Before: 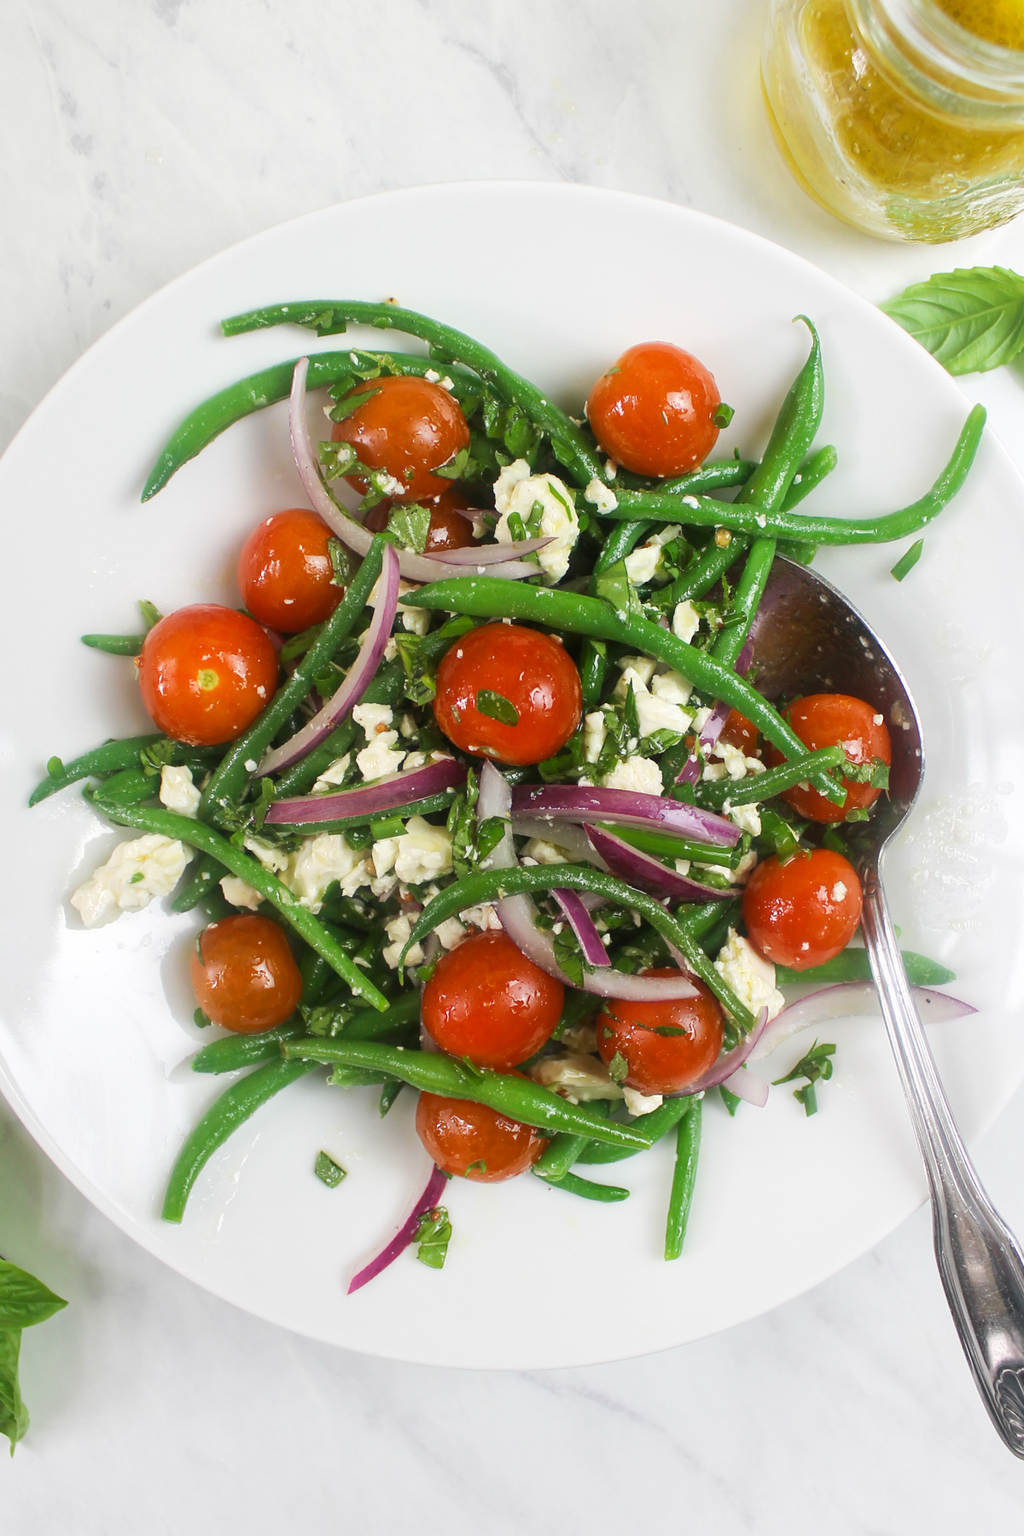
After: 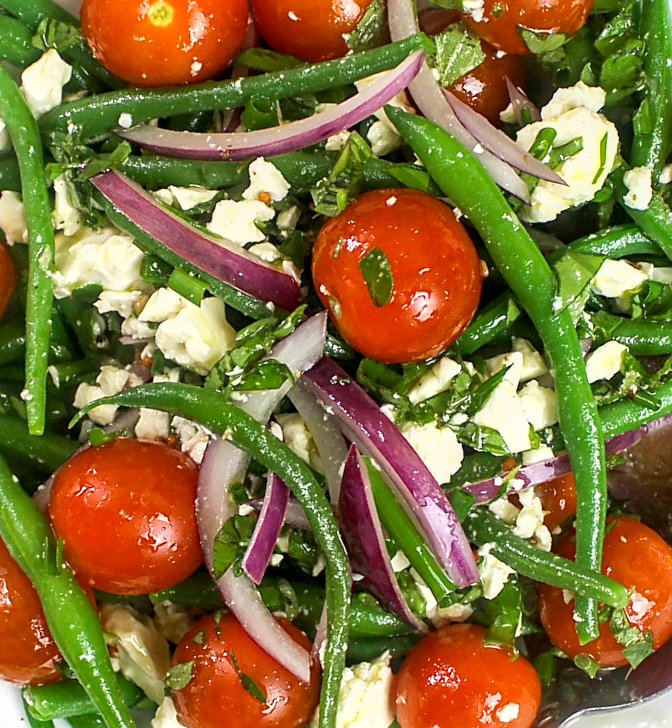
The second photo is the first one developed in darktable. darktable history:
haze removal: adaptive false
exposure: black level correction 0.005, exposure 0.279 EV, compensate highlight preservation false
shadows and highlights: radius 173.29, shadows 26.84, white point adjustment 3.06, highlights -68.39, soften with gaussian
sharpen: on, module defaults
crop and rotate: angle -44.98°, top 16.721%, right 0.977%, bottom 11.742%
local contrast: detail 118%
